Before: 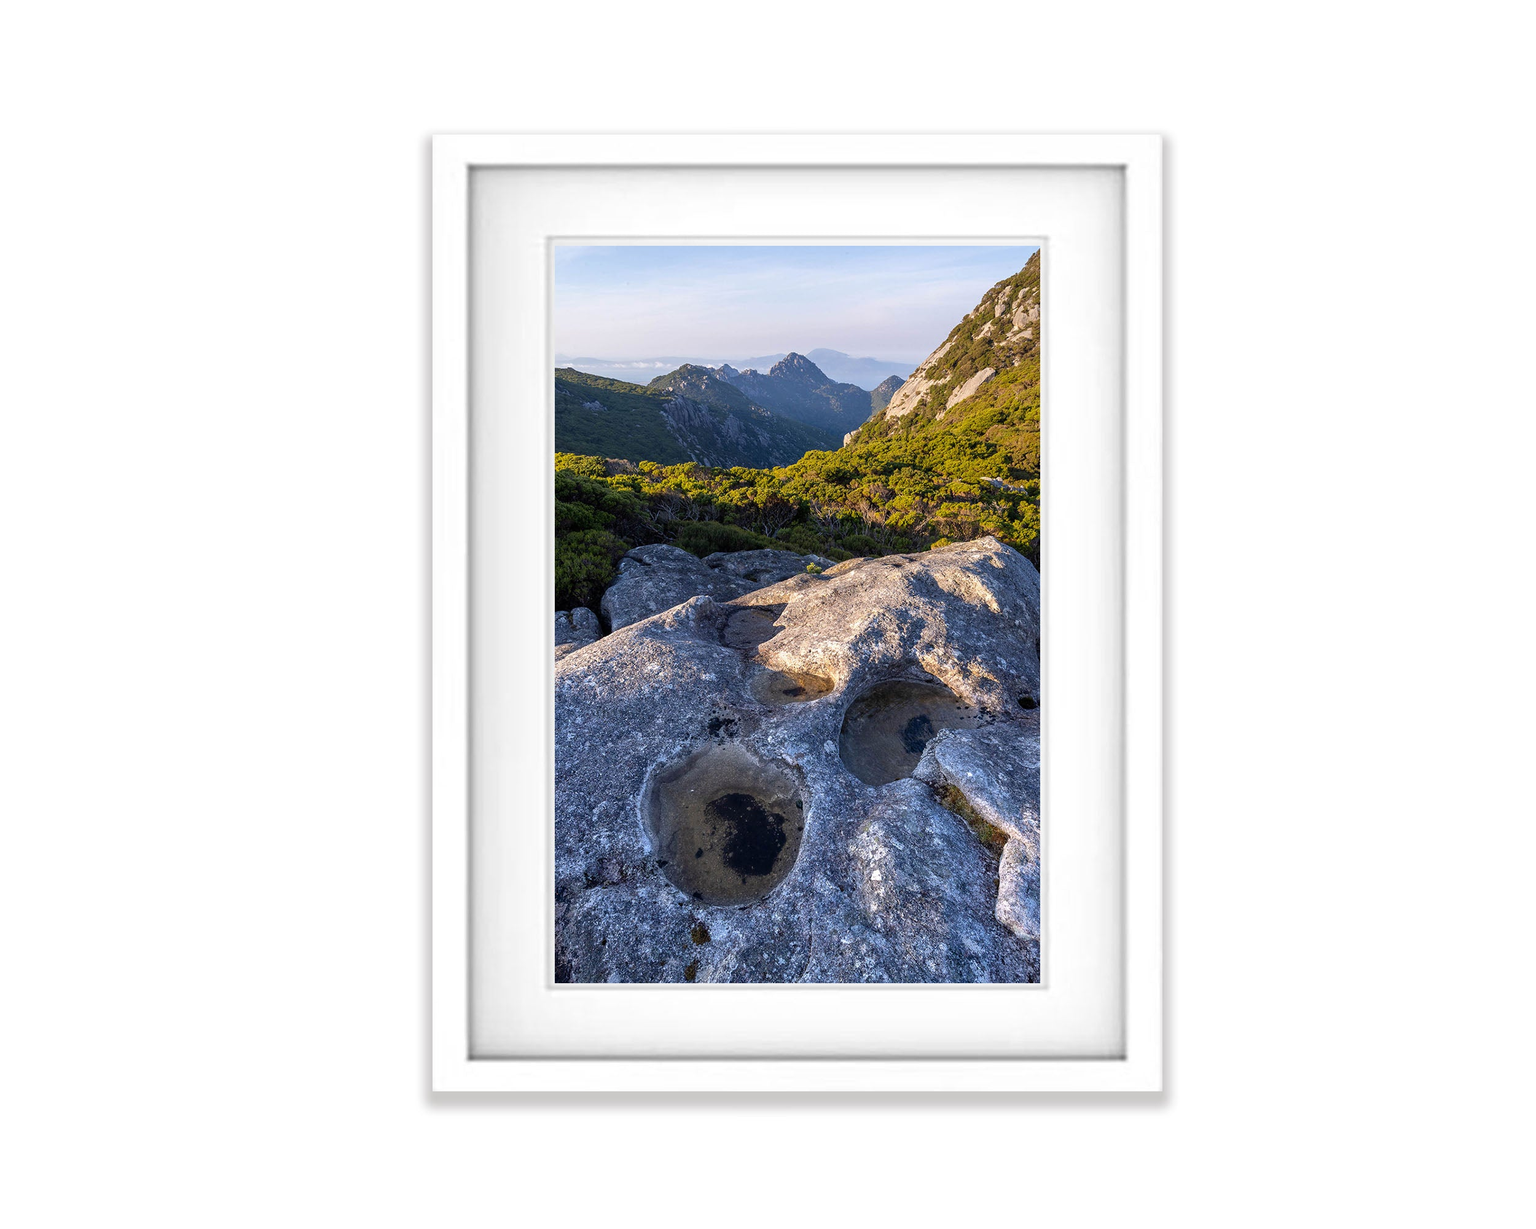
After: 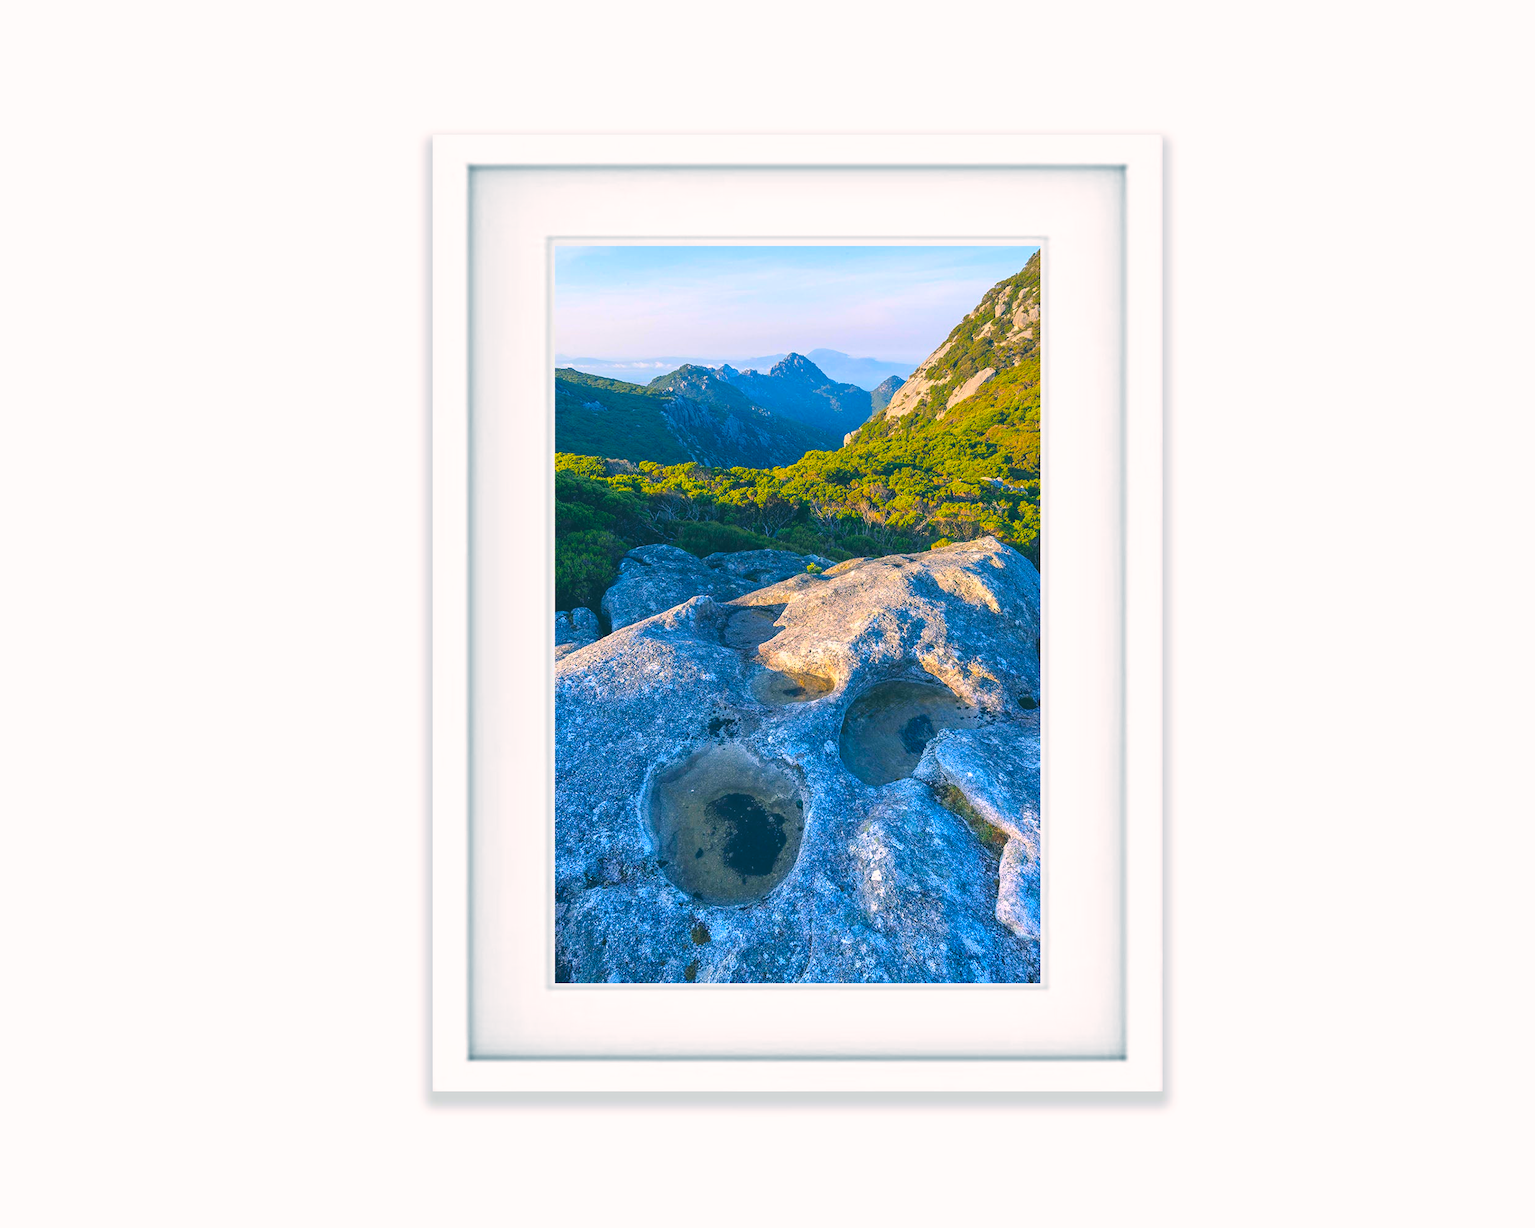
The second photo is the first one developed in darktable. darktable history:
color balance rgb: power › luminance -7.914%, power › chroma 2.279%, power › hue 222.3°, highlights gain › chroma 2.021%, highlights gain › hue 73.01°, global offset › luminance 1.524%, perceptual saturation grading › global saturation 39.743%, global vibrance 2.343%
contrast brightness saturation: contrast 0.066, brightness 0.171, saturation 0.395
